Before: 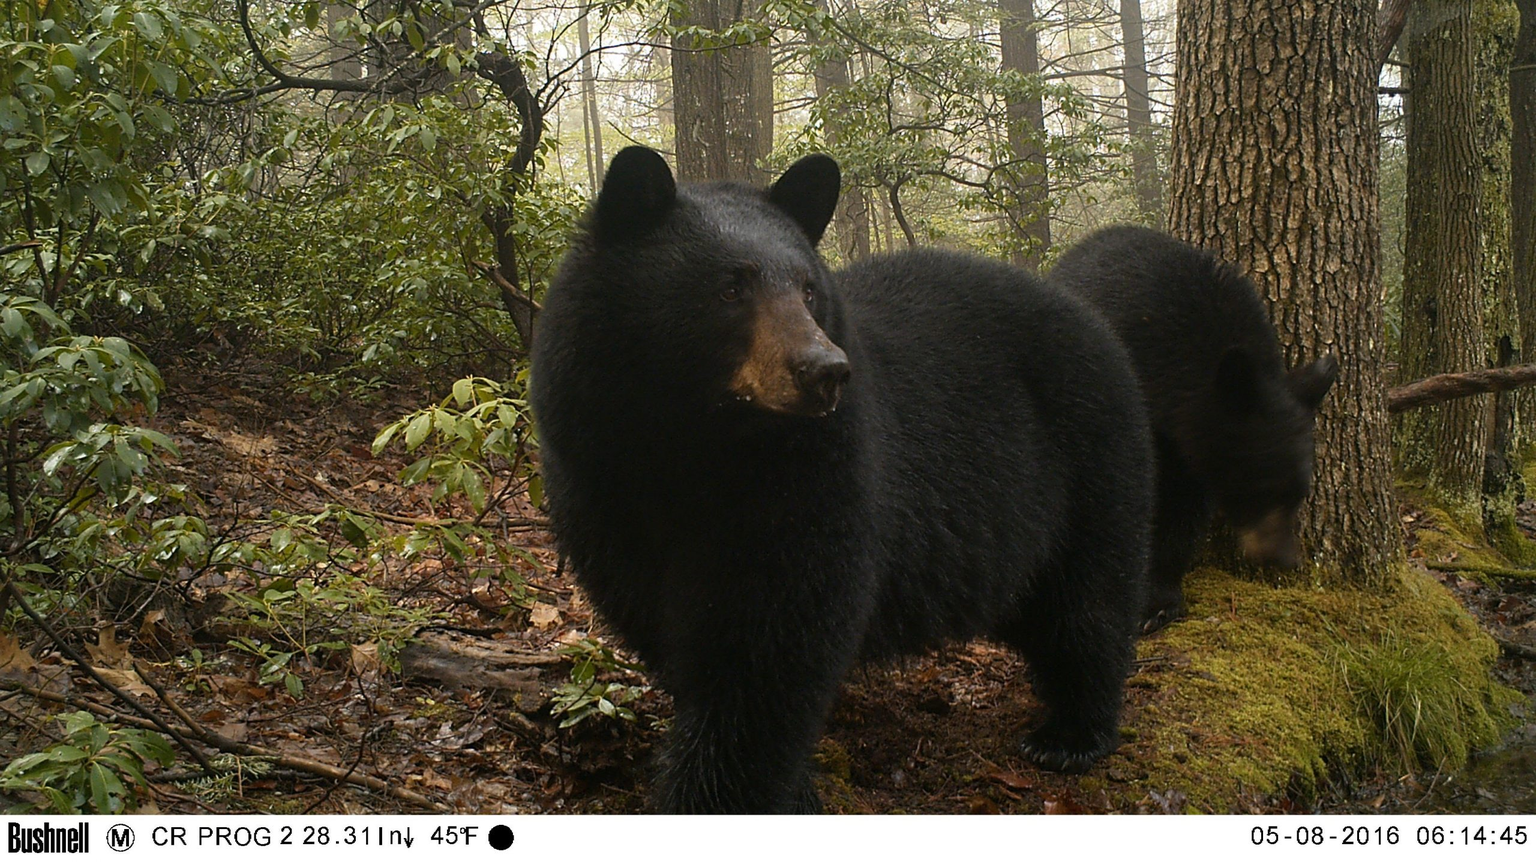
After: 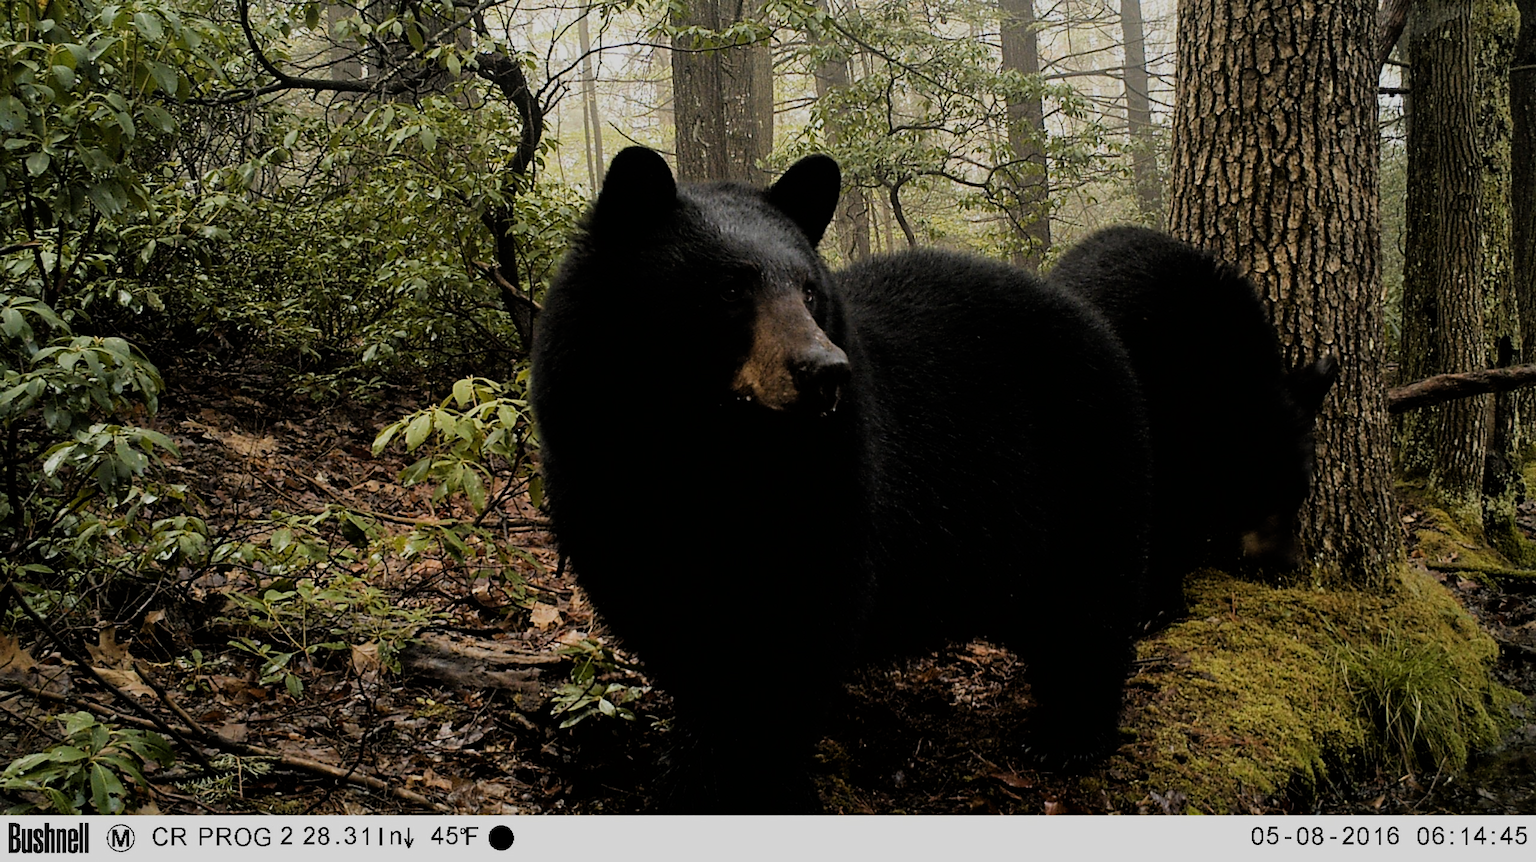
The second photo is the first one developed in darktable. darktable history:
filmic rgb: black relative exposure -4.26 EV, white relative exposure 5.11 EV, hardness 2.1, contrast 1.171
